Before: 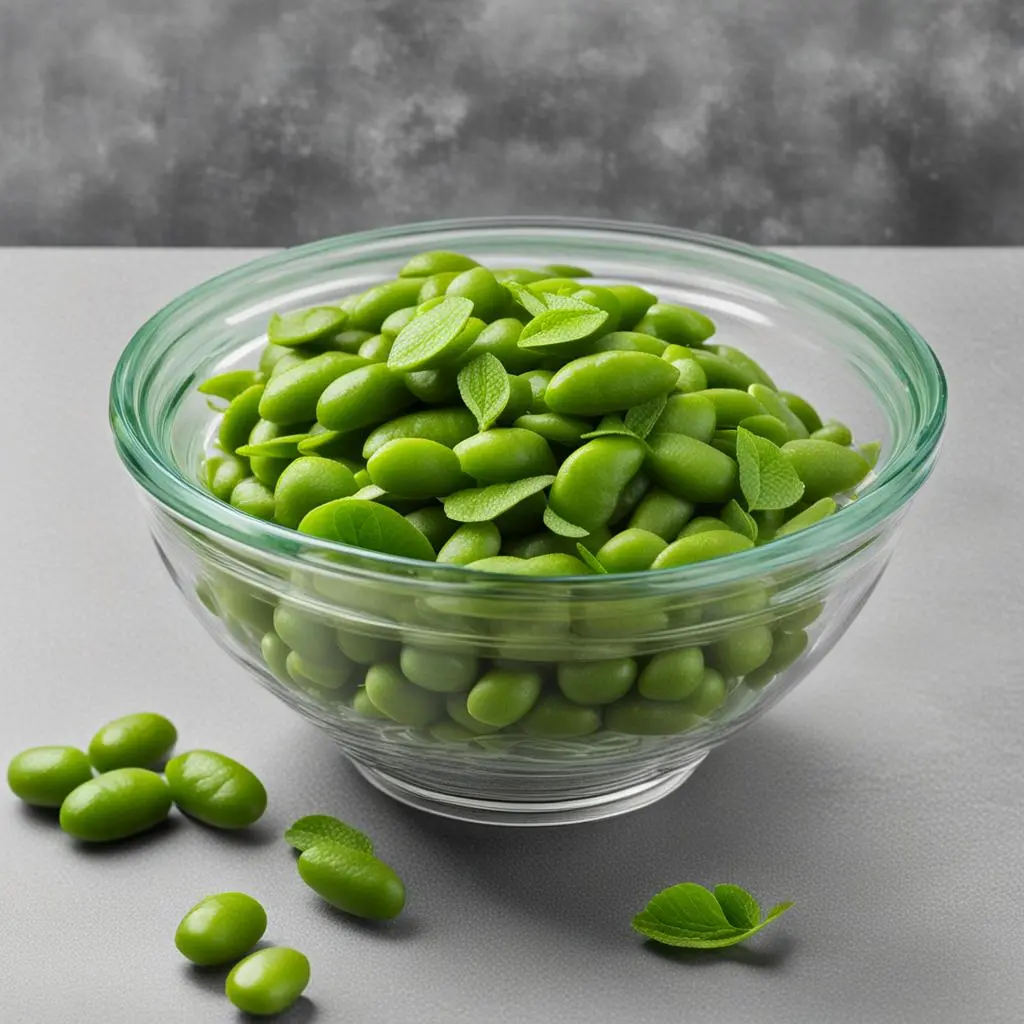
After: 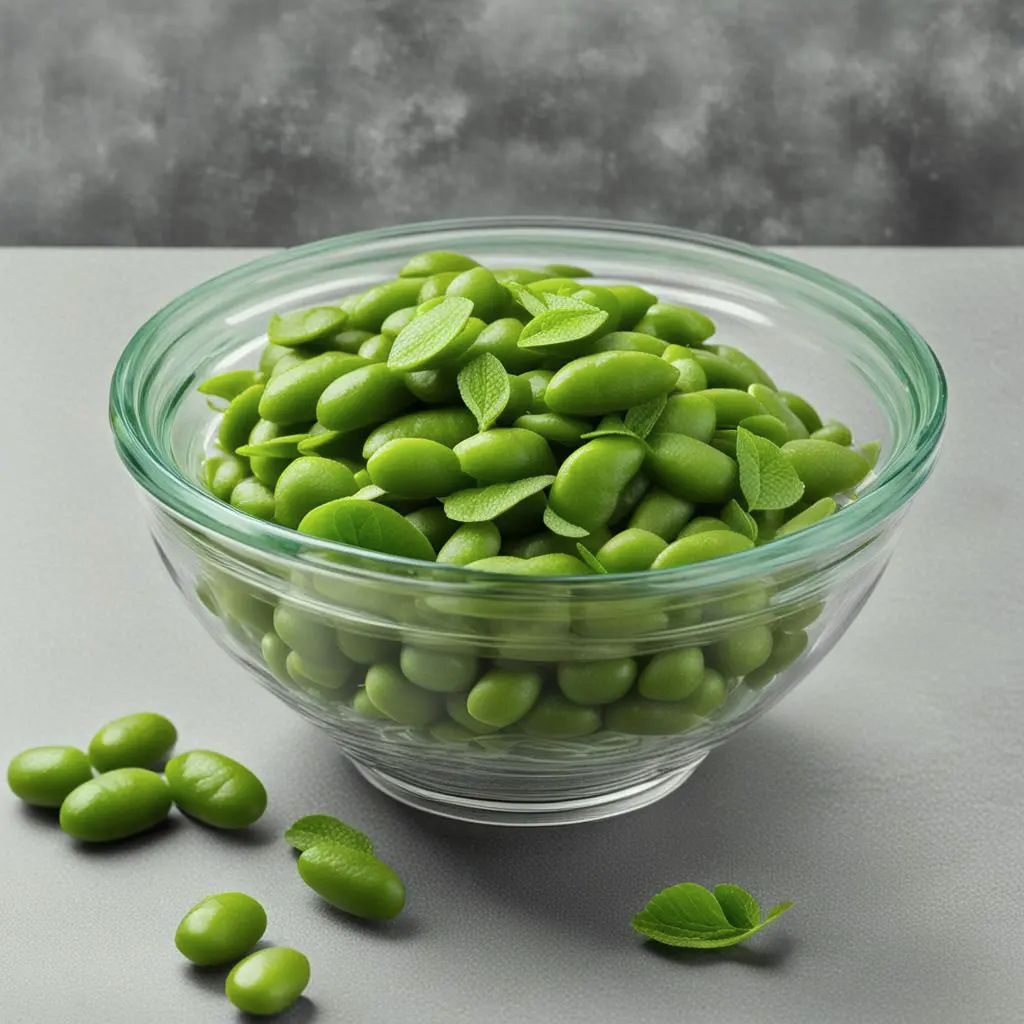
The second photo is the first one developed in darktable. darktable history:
color correction: highlights a* -2.68, highlights b* 2.57
contrast brightness saturation: saturation -0.1
